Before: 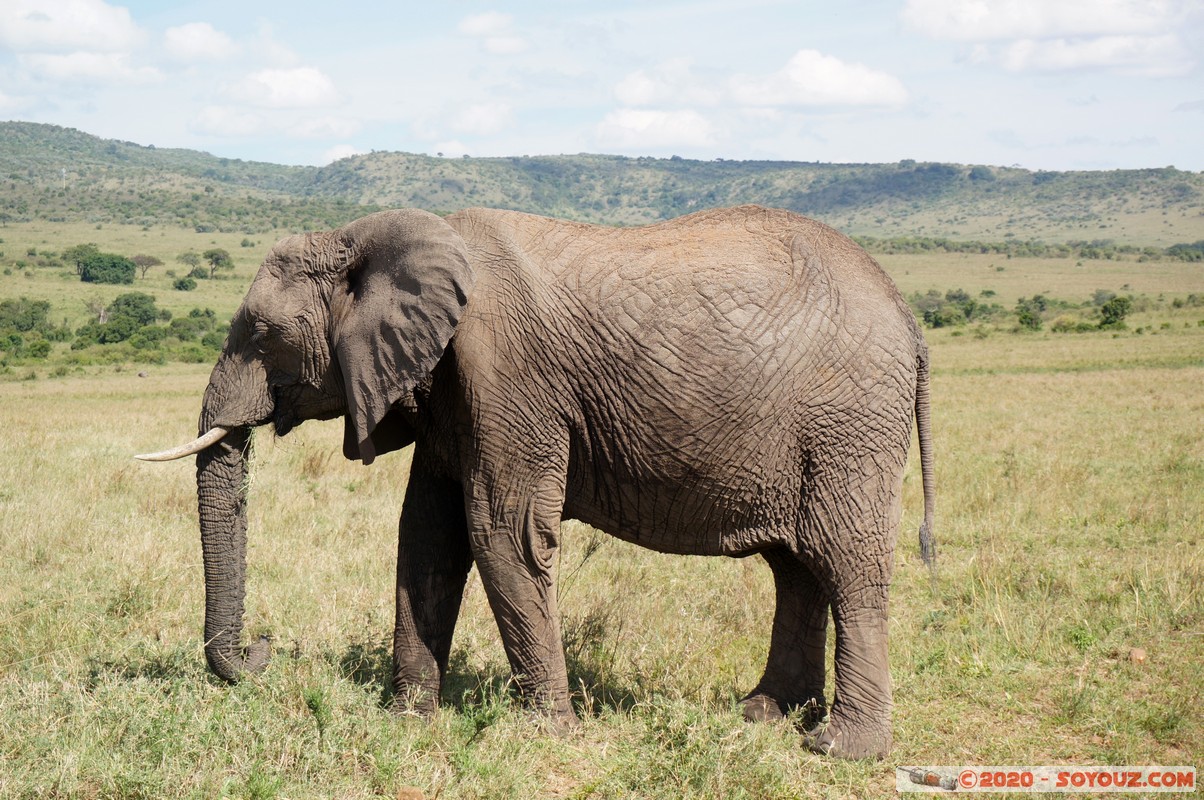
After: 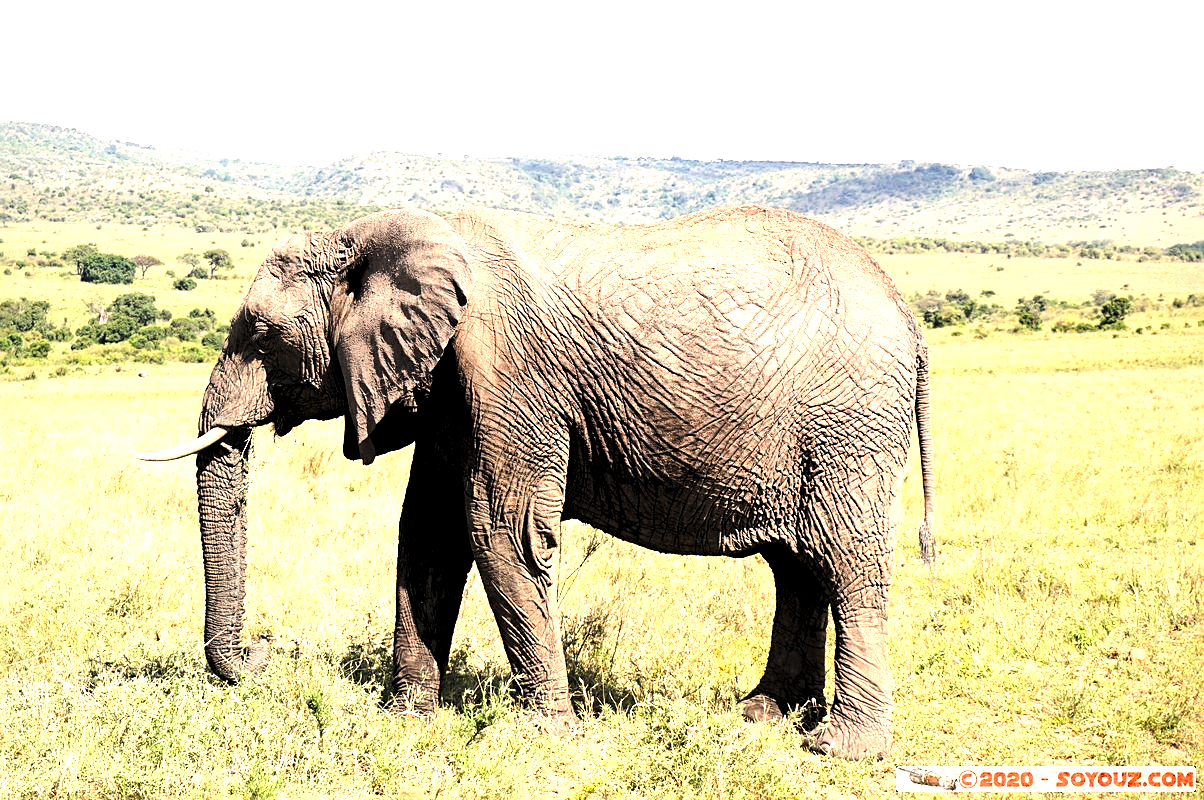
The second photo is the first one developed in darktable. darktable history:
contrast brightness saturation: contrast 0.197, brightness 0.159, saturation 0.225
levels: levels [0.129, 0.519, 0.867]
color correction: highlights a* 5.74, highlights b* 4.82
exposure: black level correction 0, exposure 0.499 EV, compensate highlight preservation false
sharpen: on, module defaults
